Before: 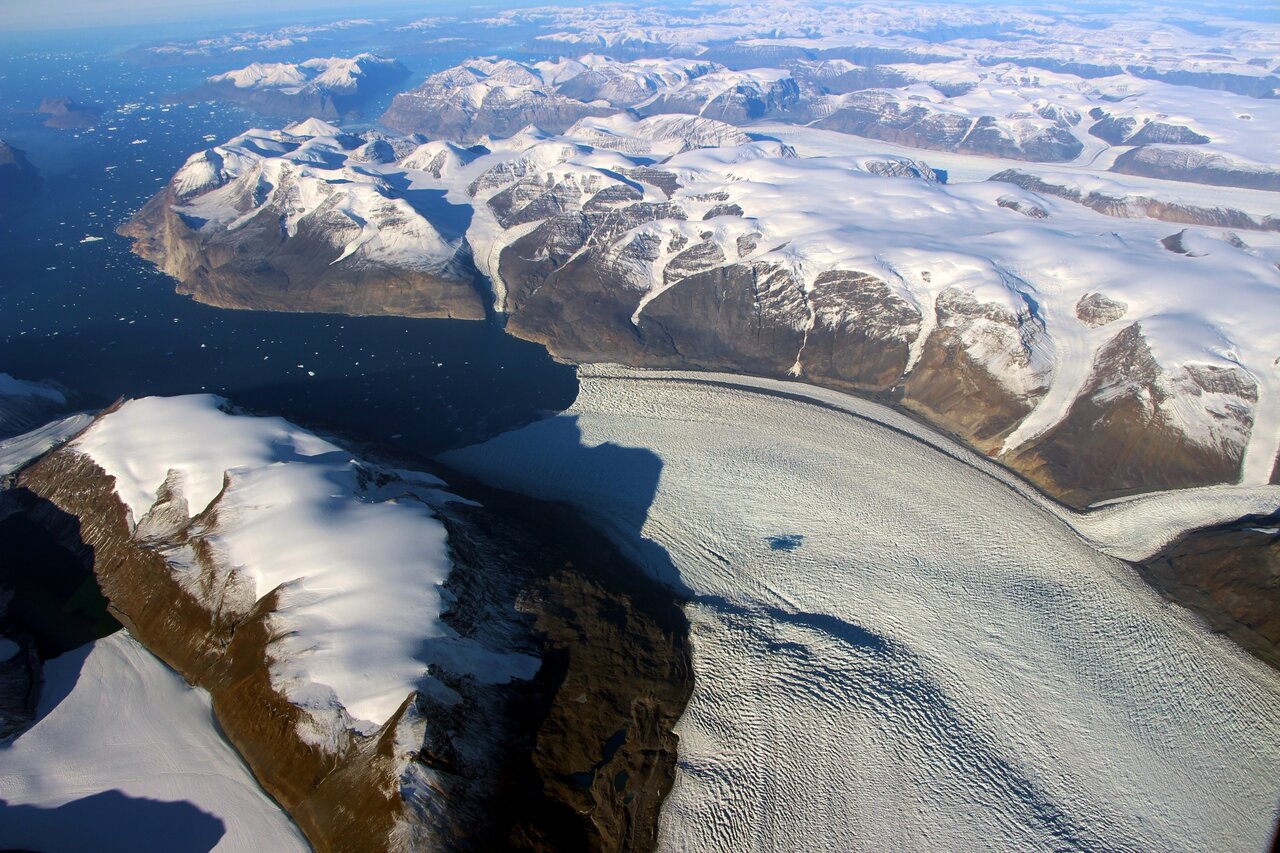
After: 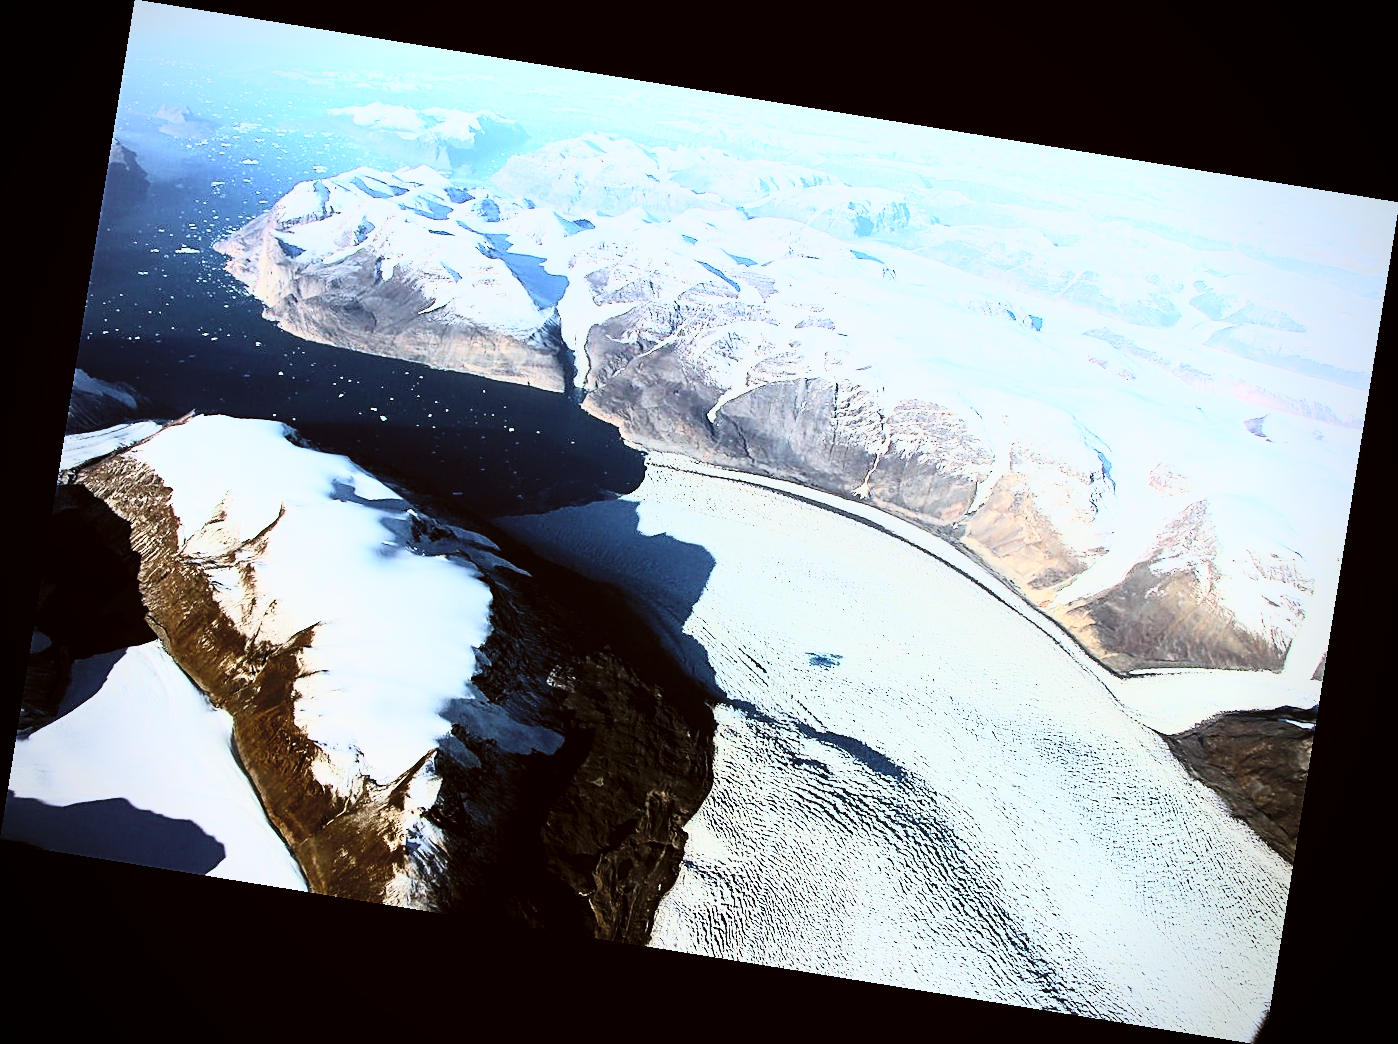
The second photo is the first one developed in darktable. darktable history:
rotate and perspective: rotation 9.12°, automatic cropping off
sharpen: on, module defaults
vignetting: on, module defaults
filmic rgb: black relative exposure -16 EV, threshold -0.33 EV, transition 3.19 EV, structure ↔ texture 100%, target black luminance 0%, hardness 7.57, latitude 72.96%, contrast 0.908, highlights saturation mix 10%, shadows ↔ highlights balance -0.38%, add noise in highlights 0, preserve chrominance no, color science v4 (2020), iterations of high-quality reconstruction 10, enable highlight reconstruction true
contrast brightness saturation: contrast 0.39, brightness 0.53
color correction: highlights a* -3.28, highlights b* -6.24, shadows a* 3.1, shadows b* 5.19
rgb curve: curves: ch0 [(0, 0) (0.21, 0.15) (0.24, 0.21) (0.5, 0.75) (0.75, 0.96) (0.89, 0.99) (1, 1)]; ch1 [(0, 0.02) (0.21, 0.13) (0.25, 0.2) (0.5, 0.67) (0.75, 0.9) (0.89, 0.97) (1, 1)]; ch2 [(0, 0.02) (0.21, 0.13) (0.25, 0.2) (0.5, 0.67) (0.75, 0.9) (0.89, 0.97) (1, 1)], compensate middle gray true
